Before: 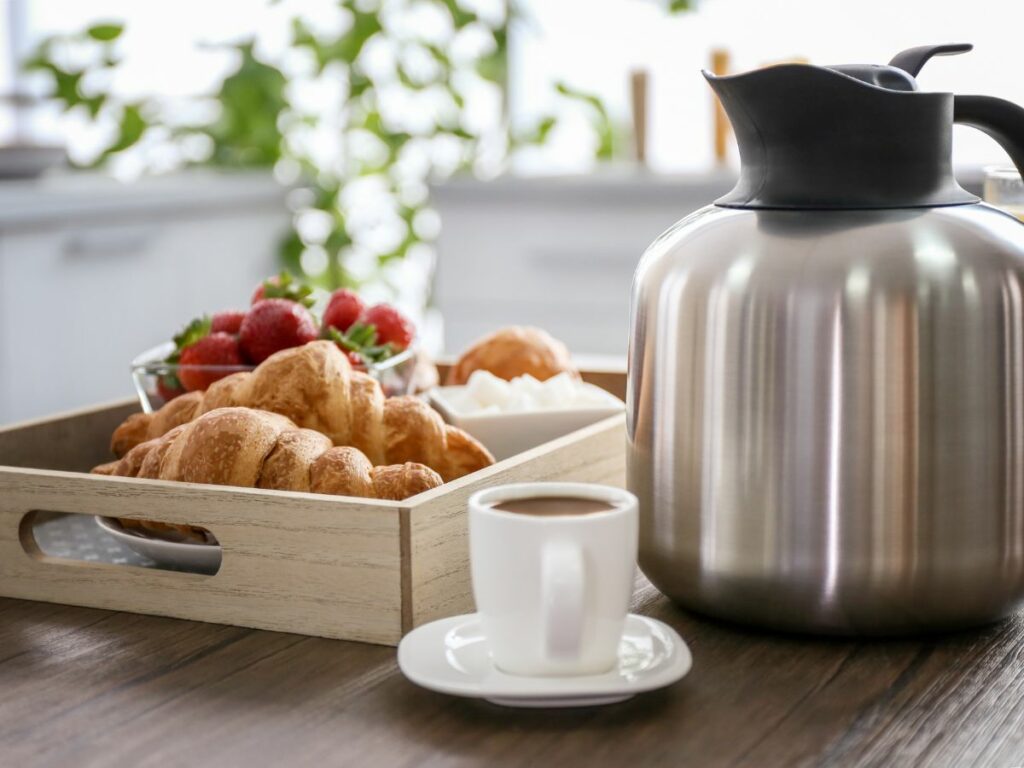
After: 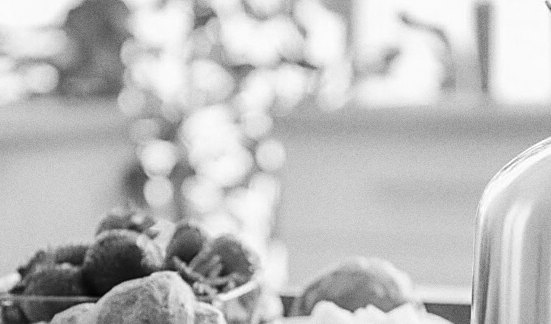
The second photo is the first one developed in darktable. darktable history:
rotate and perspective: crop left 0, crop top 0
contrast equalizer: octaves 7, y [[0.6 ×6], [0.55 ×6], [0 ×6], [0 ×6], [0 ×6]], mix -0.2
sharpen: on, module defaults
monochrome: on, module defaults
crop: left 15.306%, top 9.065%, right 30.789%, bottom 48.638%
tone curve: curves: ch0 [(0.003, 0) (0.066, 0.031) (0.16, 0.089) (0.269, 0.218) (0.395, 0.408) (0.517, 0.56) (0.684, 0.734) (0.791, 0.814) (1, 1)]; ch1 [(0, 0) (0.164, 0.115) (0.337, 0.332) (0.39, 0.398) (0.464, 0.461) (0.501, 0.5) (0.507, 0.5) (0.534, 0.532) (0.577, 0.59) (0.652, 0.681) (0.733, 0.764) (0.819, 0.823) (1, 1)]; ch2 [(0, 0) (0.337, 0.382) (0.464, 0.476) (0.501, 0.5) (0.527, 0.54) (0.551, 0.565) (0.628, 0.632) (0.689, 0.686) (1, 1)], color space Lab, independent channels, preserve colors none
grain: coarseness 0.09 ISO
shadows and highlights: shadows 37.27, highlights -28.18, soften with gaussian
